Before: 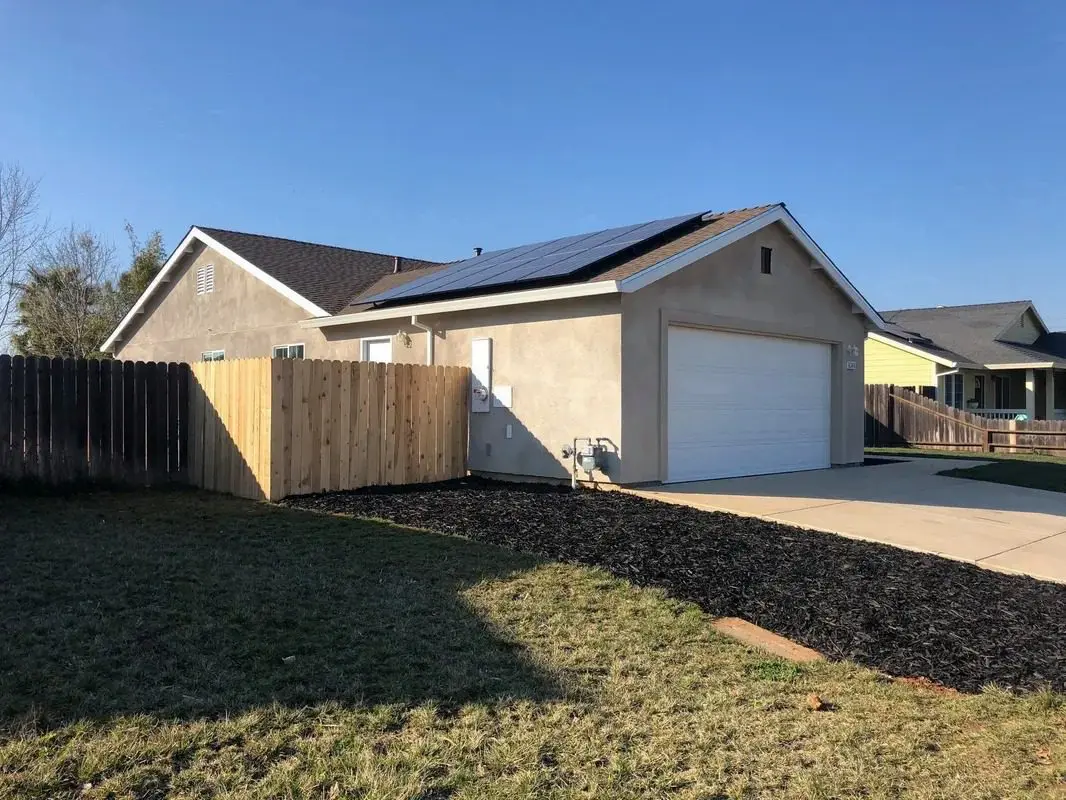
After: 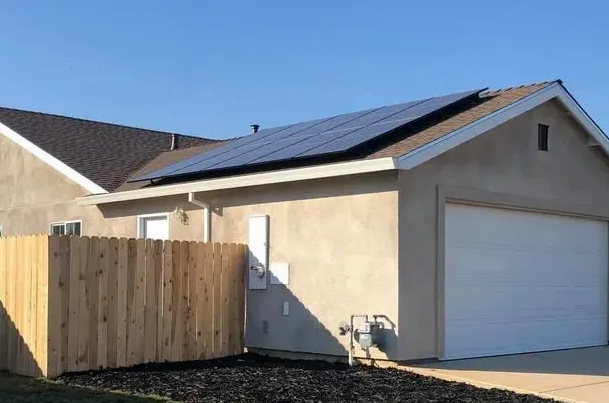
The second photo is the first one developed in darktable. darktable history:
crop: left 20.932%, top 15.471%, right 21.848%, bottom 34.081%
exposure: compensate highlight preservation false
